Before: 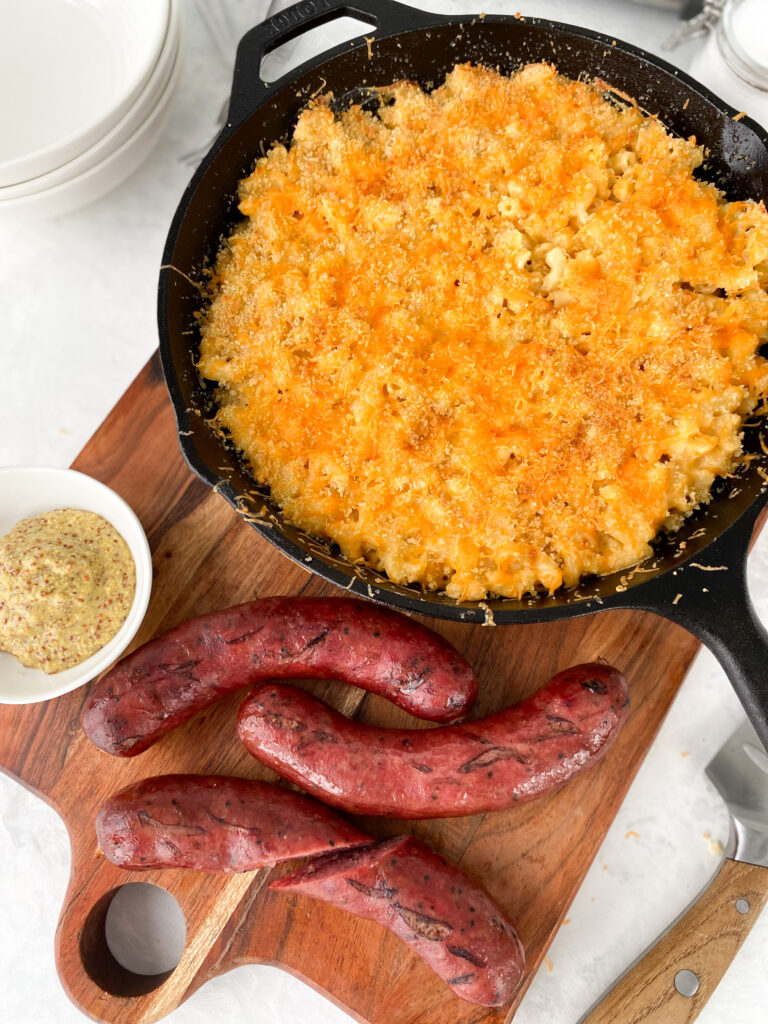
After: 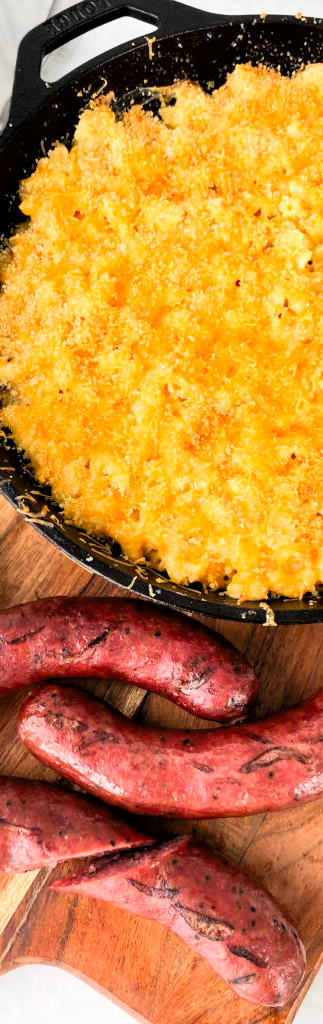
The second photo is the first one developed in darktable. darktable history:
tone curve: curves: ch0 [(0, 0) (0.082, 0.02) (0.129, 0.078) (0.275, 0.301) (0.67, 0.809) (1, 1)], color space Lab, linked channels, preserve colors none
crop: left 28.583%, right 29.231%
